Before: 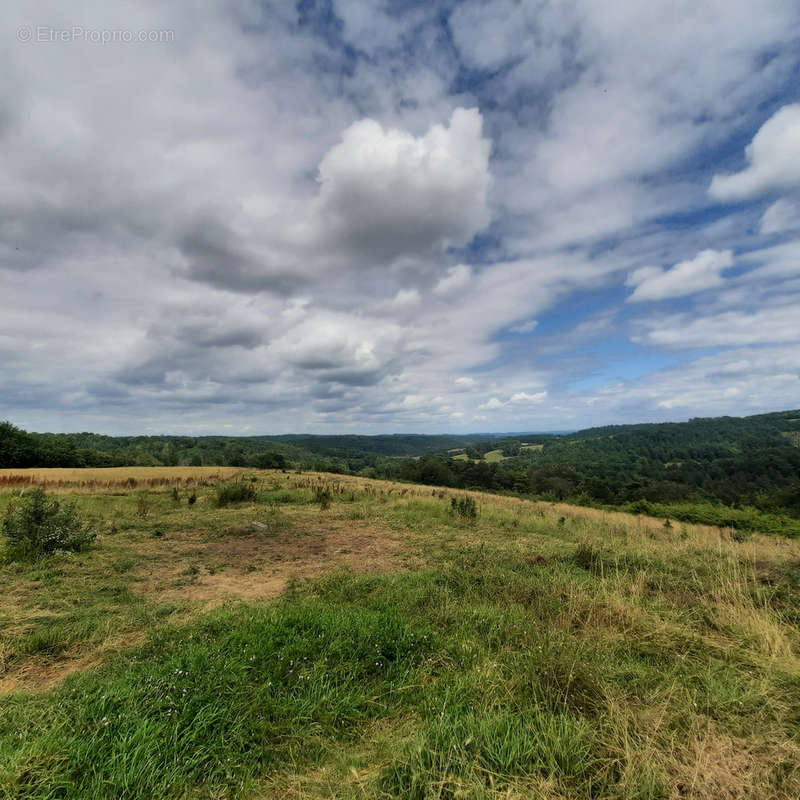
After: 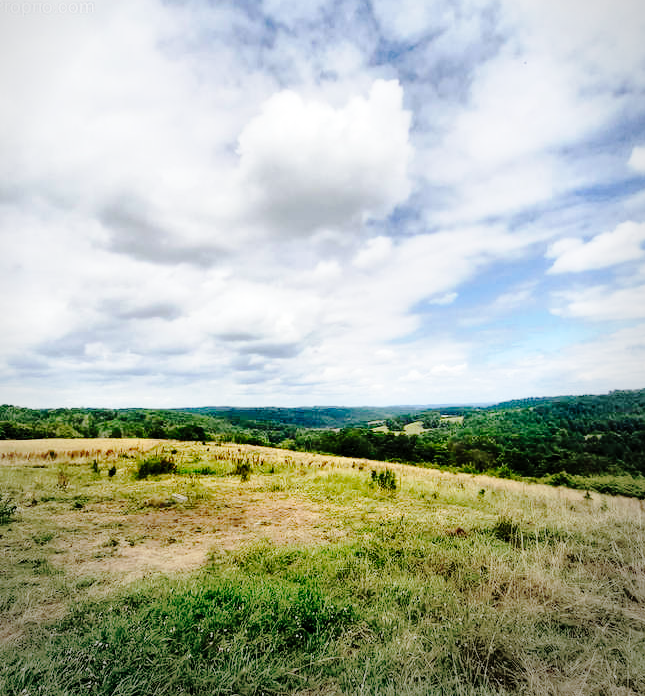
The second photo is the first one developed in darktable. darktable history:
crop: left 10.002%, top 3.526%, right 9.275%, bottom 9.42%
tone curve: curves: ch0 [(0, 0) (0.003, 0.012) (0.011, 0.014) (0.025, 0.019) (0.044, 0.028) (0.069, 0.039) (0.1, 0.056) (0.136, 0.093) (0.177, 0.147) (0.224, 0.214) (0.277, 0.29) (0.335, 0.381) (0.399, 0.476) (0.468, 0.557) (0.543, 0.635) (0.623, 0.697) (0.709, 0.764) (0.801, 0.831) (0.898, 0.917) (1, 1)], preserve colors none
base curve: curves: ch0 [(0, 0) (0.028, 0.03) (0.121, 0.232) (0.46, 0.748) (0.859, 0.968) (1, 1)], preserve colors none
vignetting: fall-off radius 61.2%, center (-0.053, -0.358), unbound false
exposure: black level correction 0.004, exposure 0.413 EV, compensate highlight preservation false
